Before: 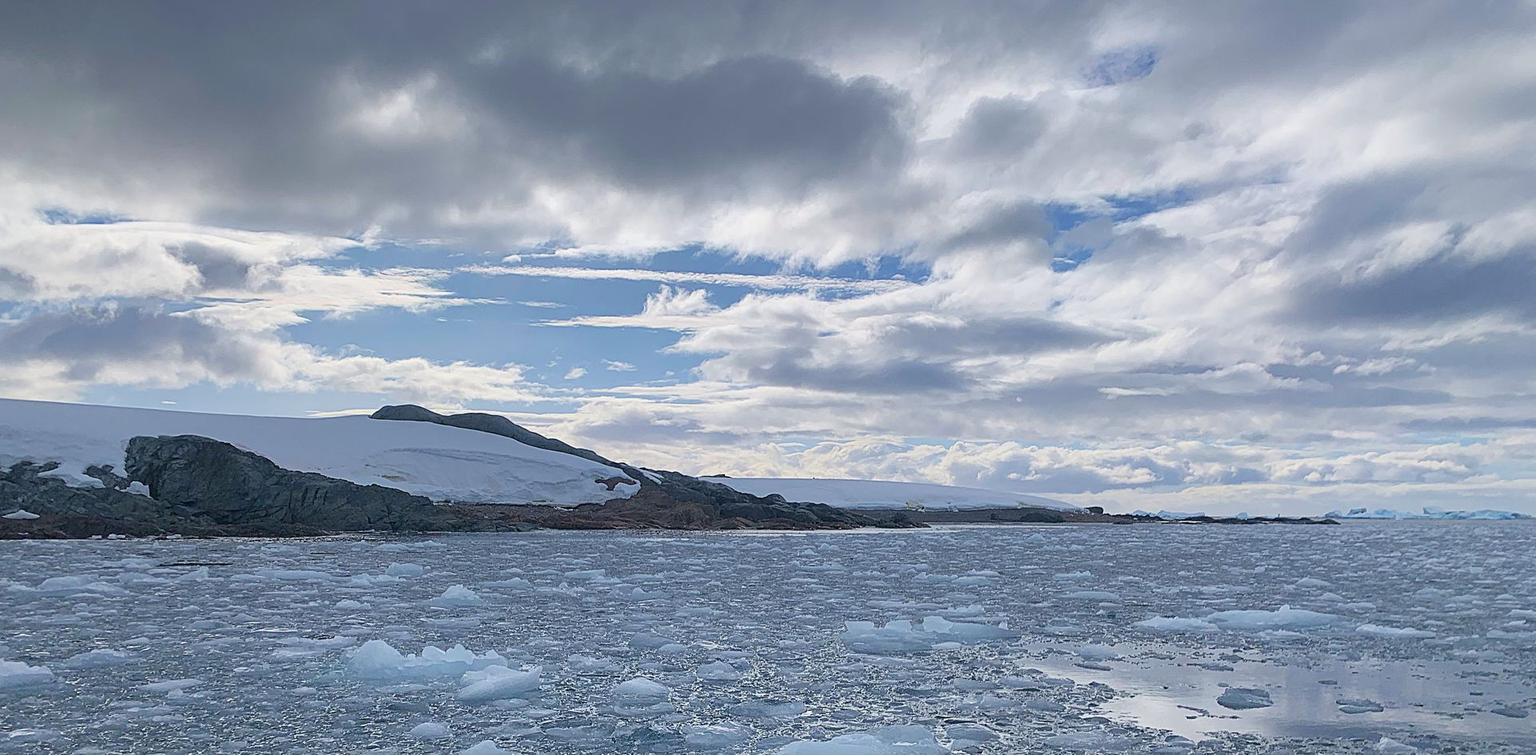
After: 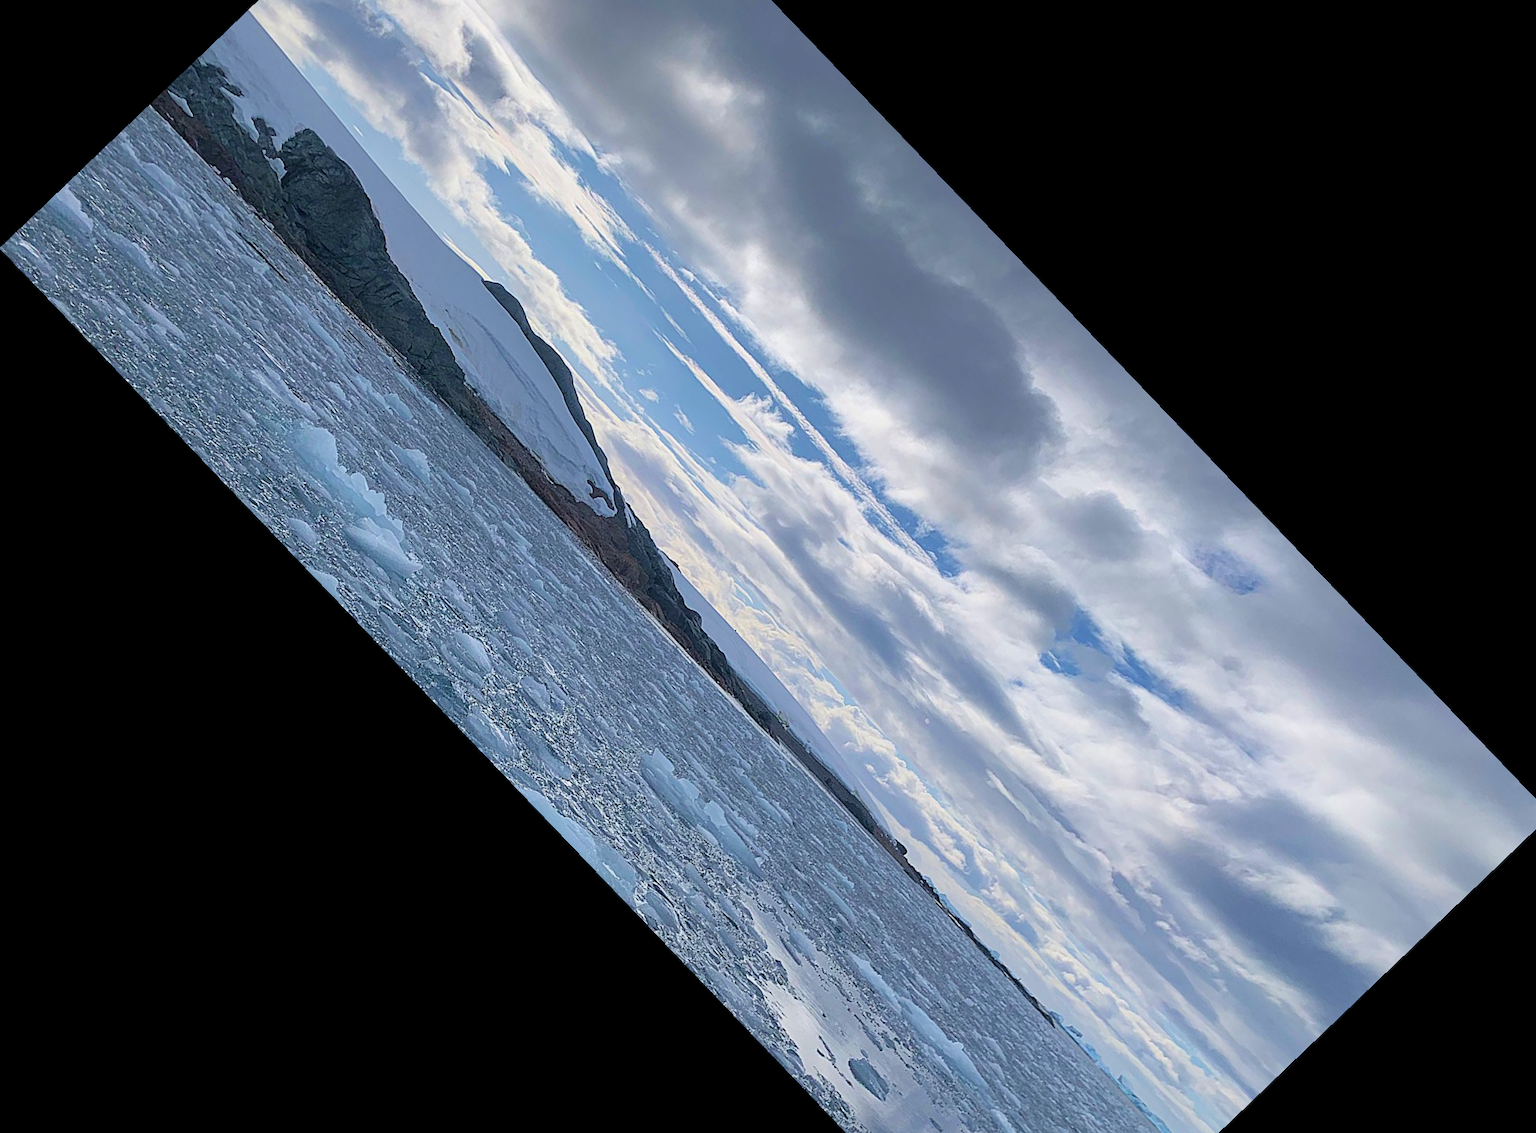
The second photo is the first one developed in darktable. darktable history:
crop and rotate: angle -46.26°, top 16.234%, right 0.912%, bottom 11.704%
velvia: on, module defaults
